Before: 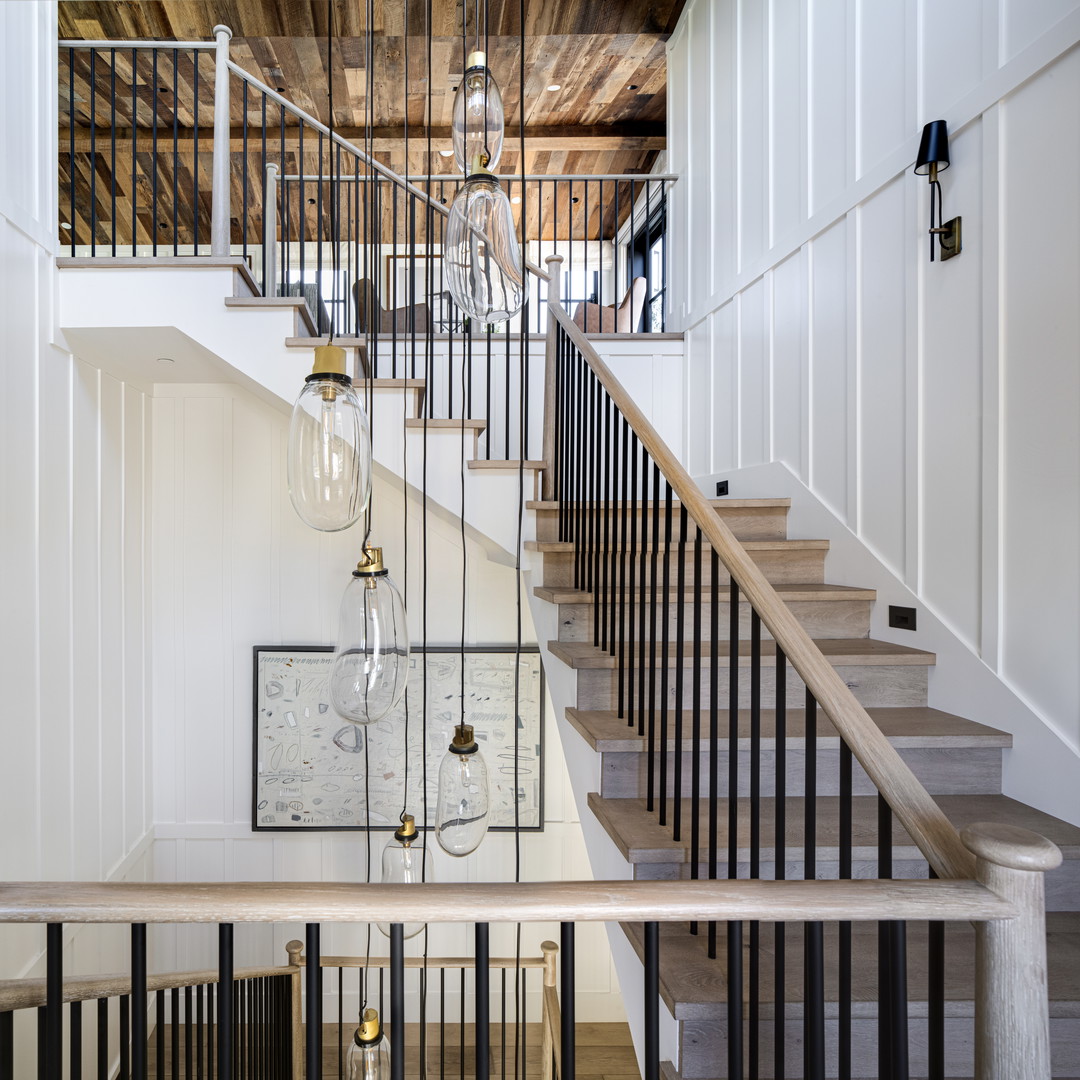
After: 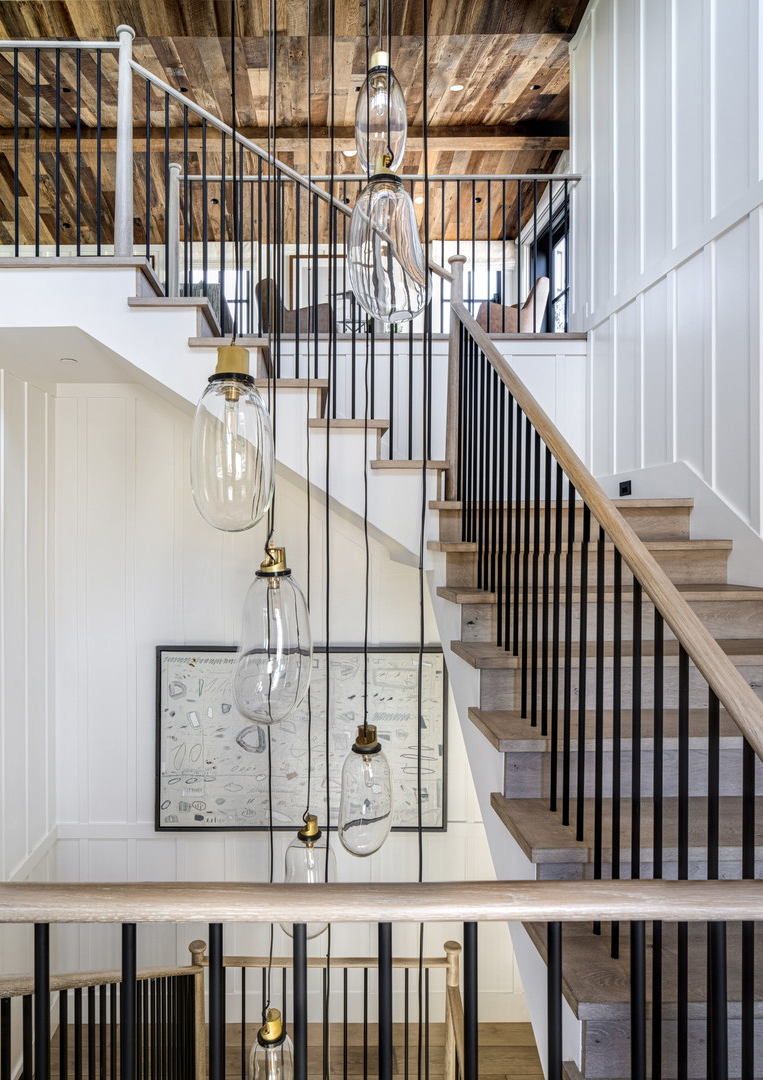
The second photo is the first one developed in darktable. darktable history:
local contrast: on, module defaults
crop and rotate: left 9.016%, right 20.289%
